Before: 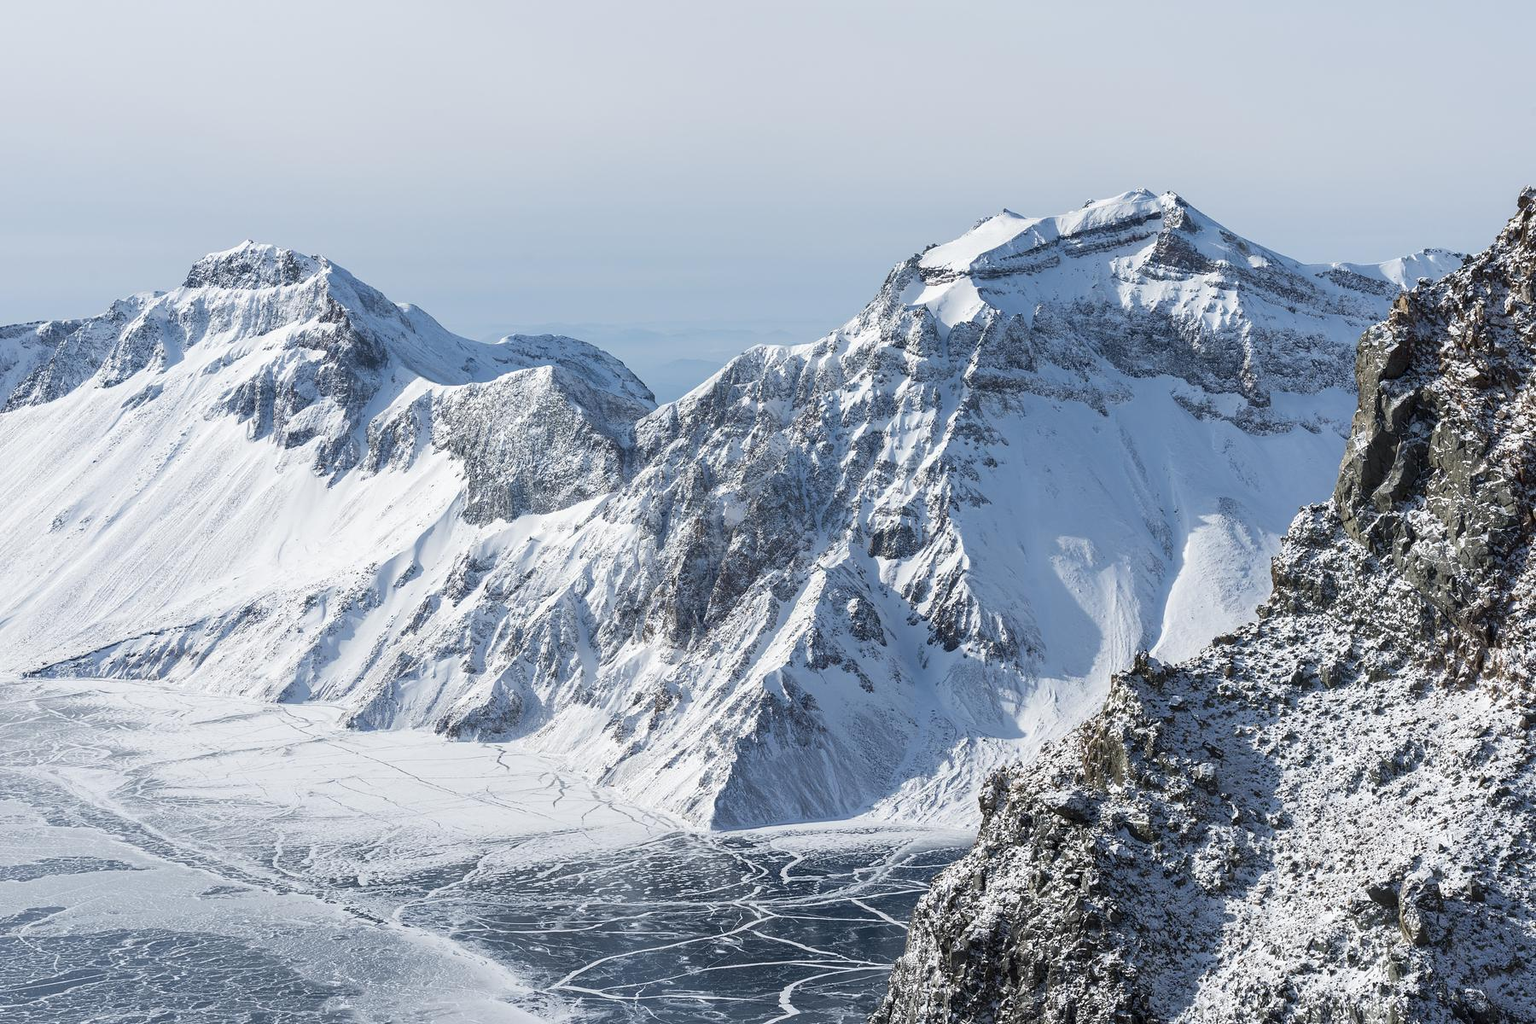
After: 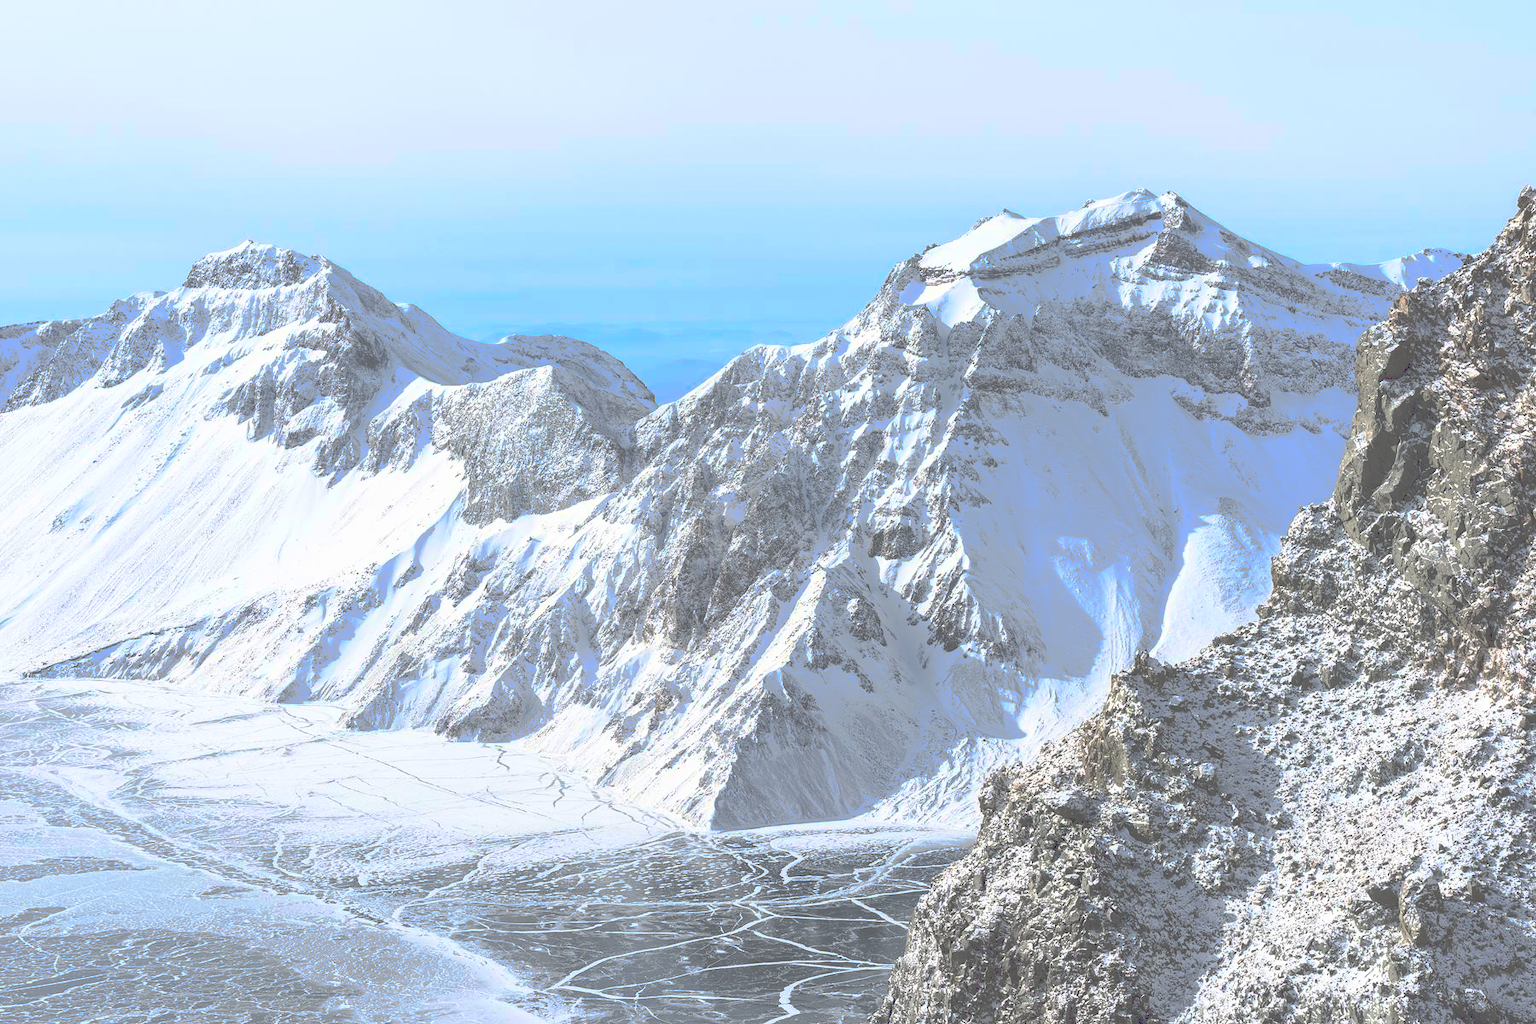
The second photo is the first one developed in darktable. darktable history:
color correction: highlights b* 2.95
tone curve: curves: ch0 [(0, 0) (0.003, 0.322) (0.011, 0.327) (0.025, 0.345) (0.044, 0.365) (0.069, 0.378) (0.1, 0.391) (0.136, 0.403) (0.177, 0.412) (0.224, 0.429) (0.277, 0.448) (0.335, 0.474) (0.399, 0.503) (0.468, 0.537) (0.543, 0.57) (0.623, 0.61) (0.709, 0.653) (0.801, 0.699) (0.898, 0.75) (1, 1)], preserve colors none
base curve: curves: ch0 [(0, 0) (0.028, 0.03) (0.105, 0.232) (0.387, 0.748) (0.754, 0.968) (1, 1)]
